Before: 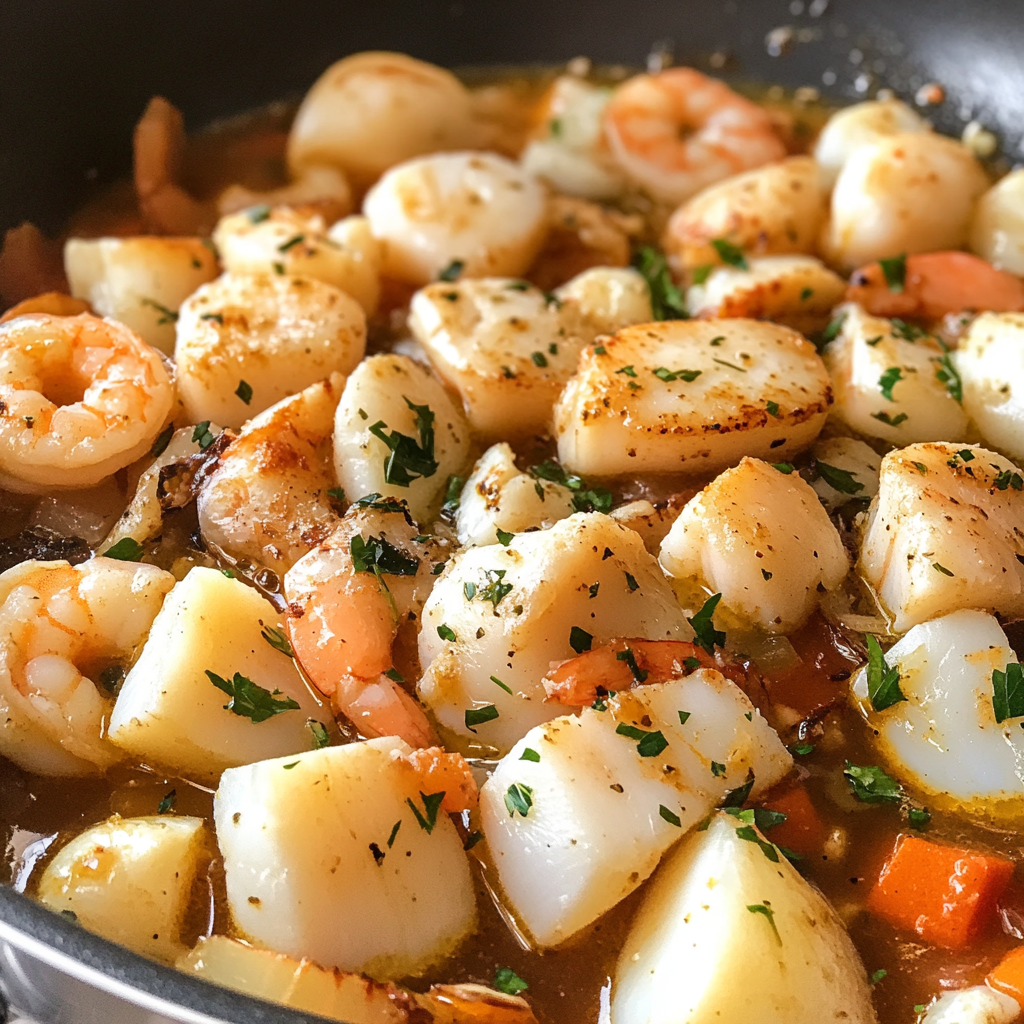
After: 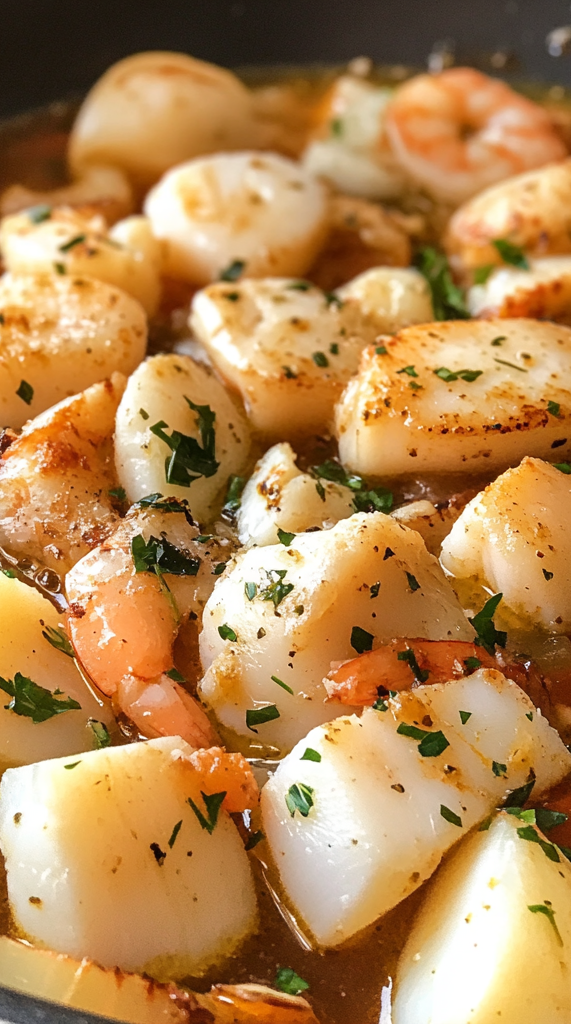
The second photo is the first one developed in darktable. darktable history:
crop: left 21.458%, right 22.691%
